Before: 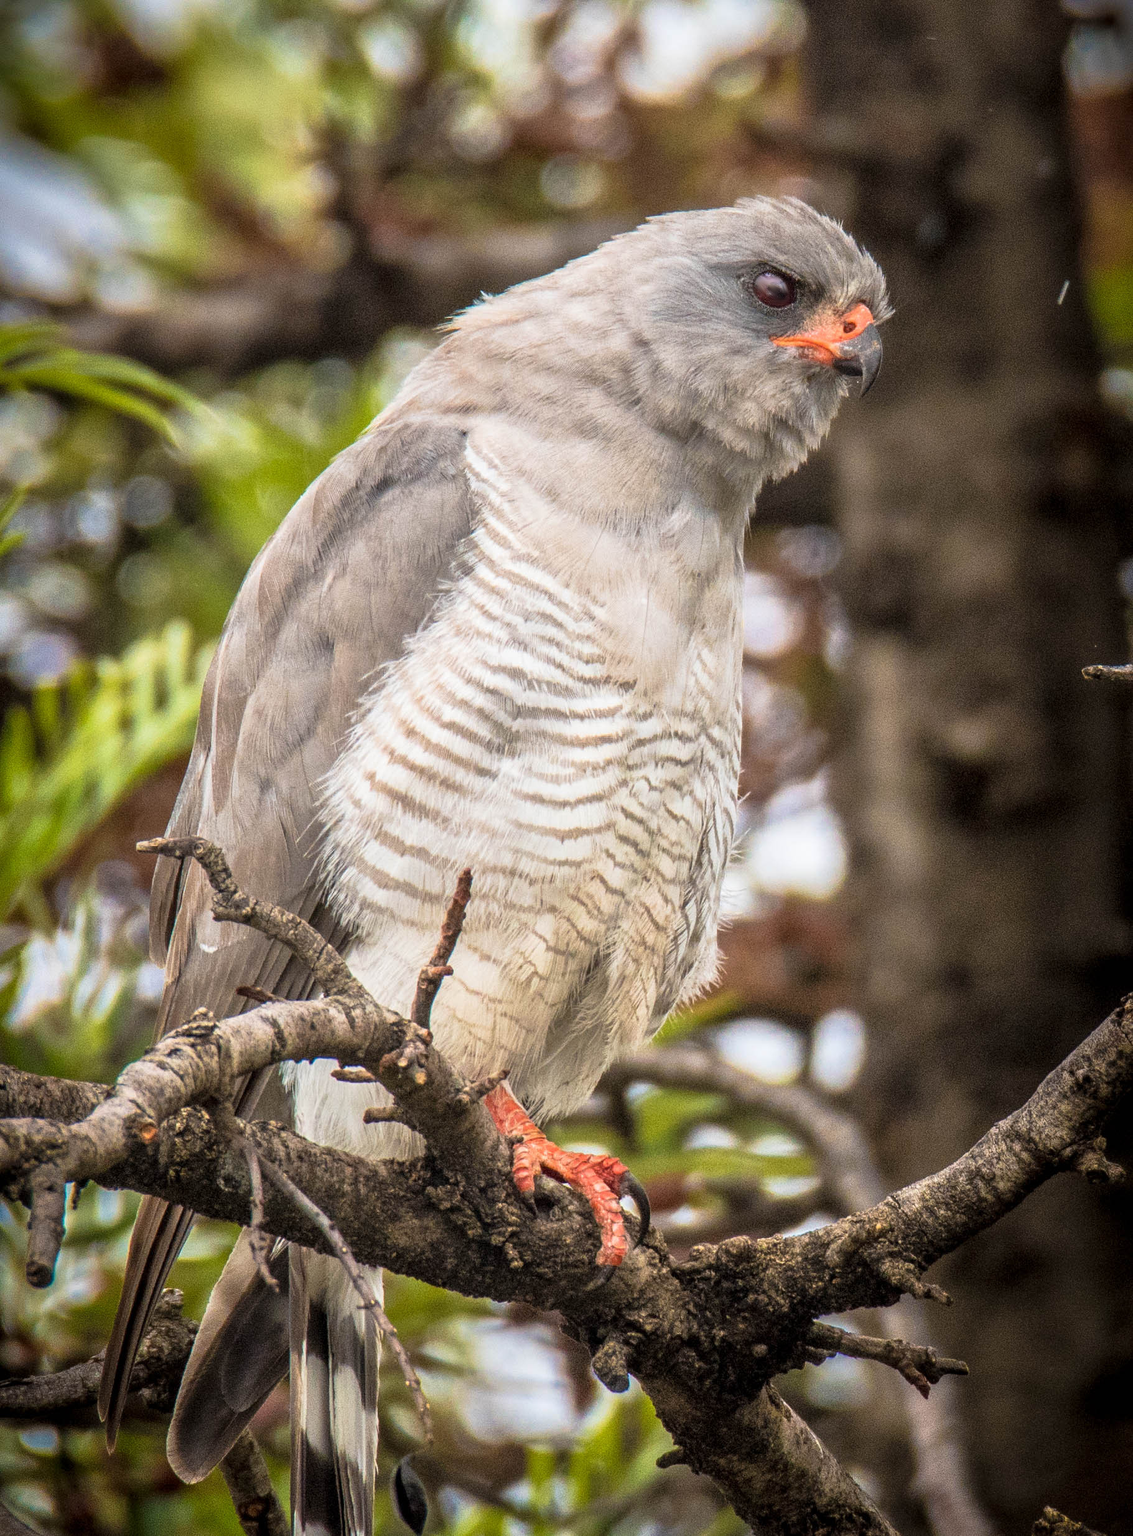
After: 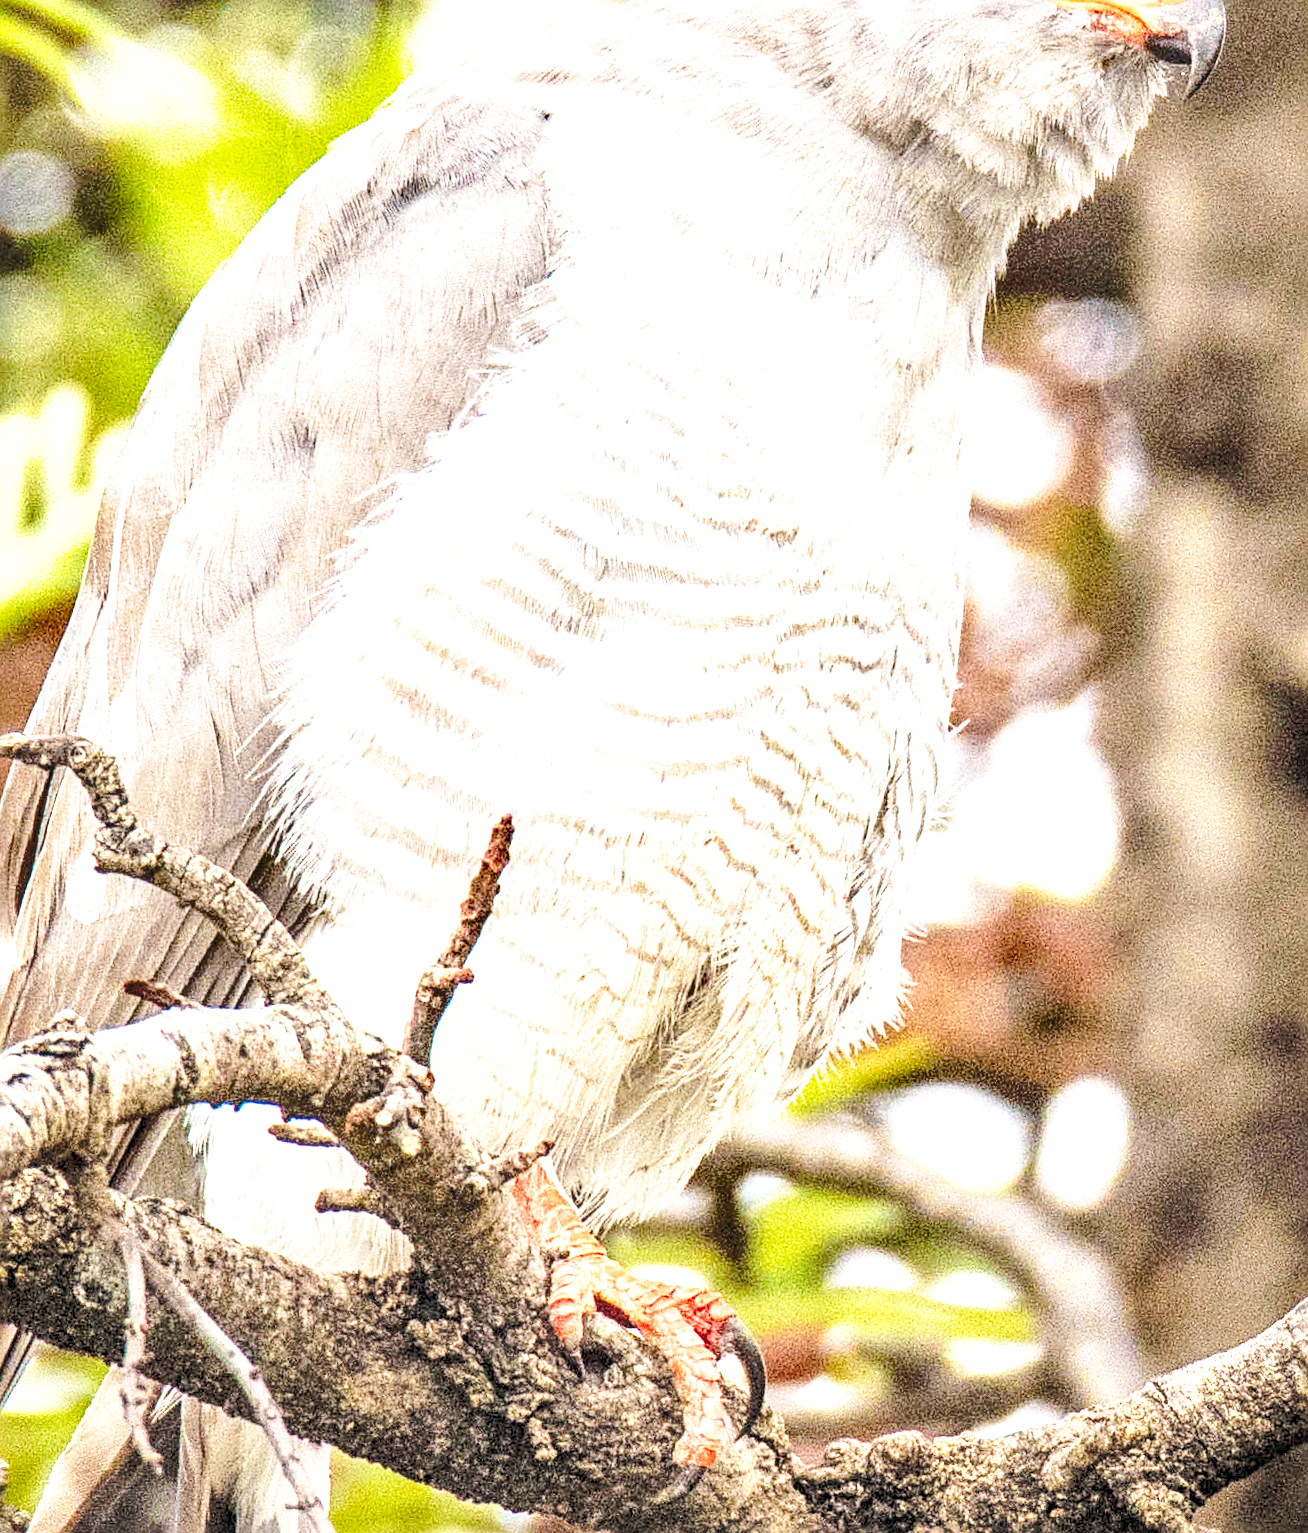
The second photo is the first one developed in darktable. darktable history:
base curve: curves: ch0 [(0, 0) (0.028, 0.03) (0.121, 0.232) (0.46, 0.748) (0.859, 0.968) (1, 1)], preserve colors none
contrast brightness saturation: brightness 0.283
exposure: exposure 1.134 EV, compensate exposure bias true, compensate highlight preservation false
crop and rotate: angle -3.63°, left 9.738%, top 20.898%, right 12.398%, bottom 11.767%
local contrast: on, module defaults
sharpen: radius 3.084
shadows and highlights: highlights color adjustment 53.3%, low approximation 0.01, soften with gaussian
